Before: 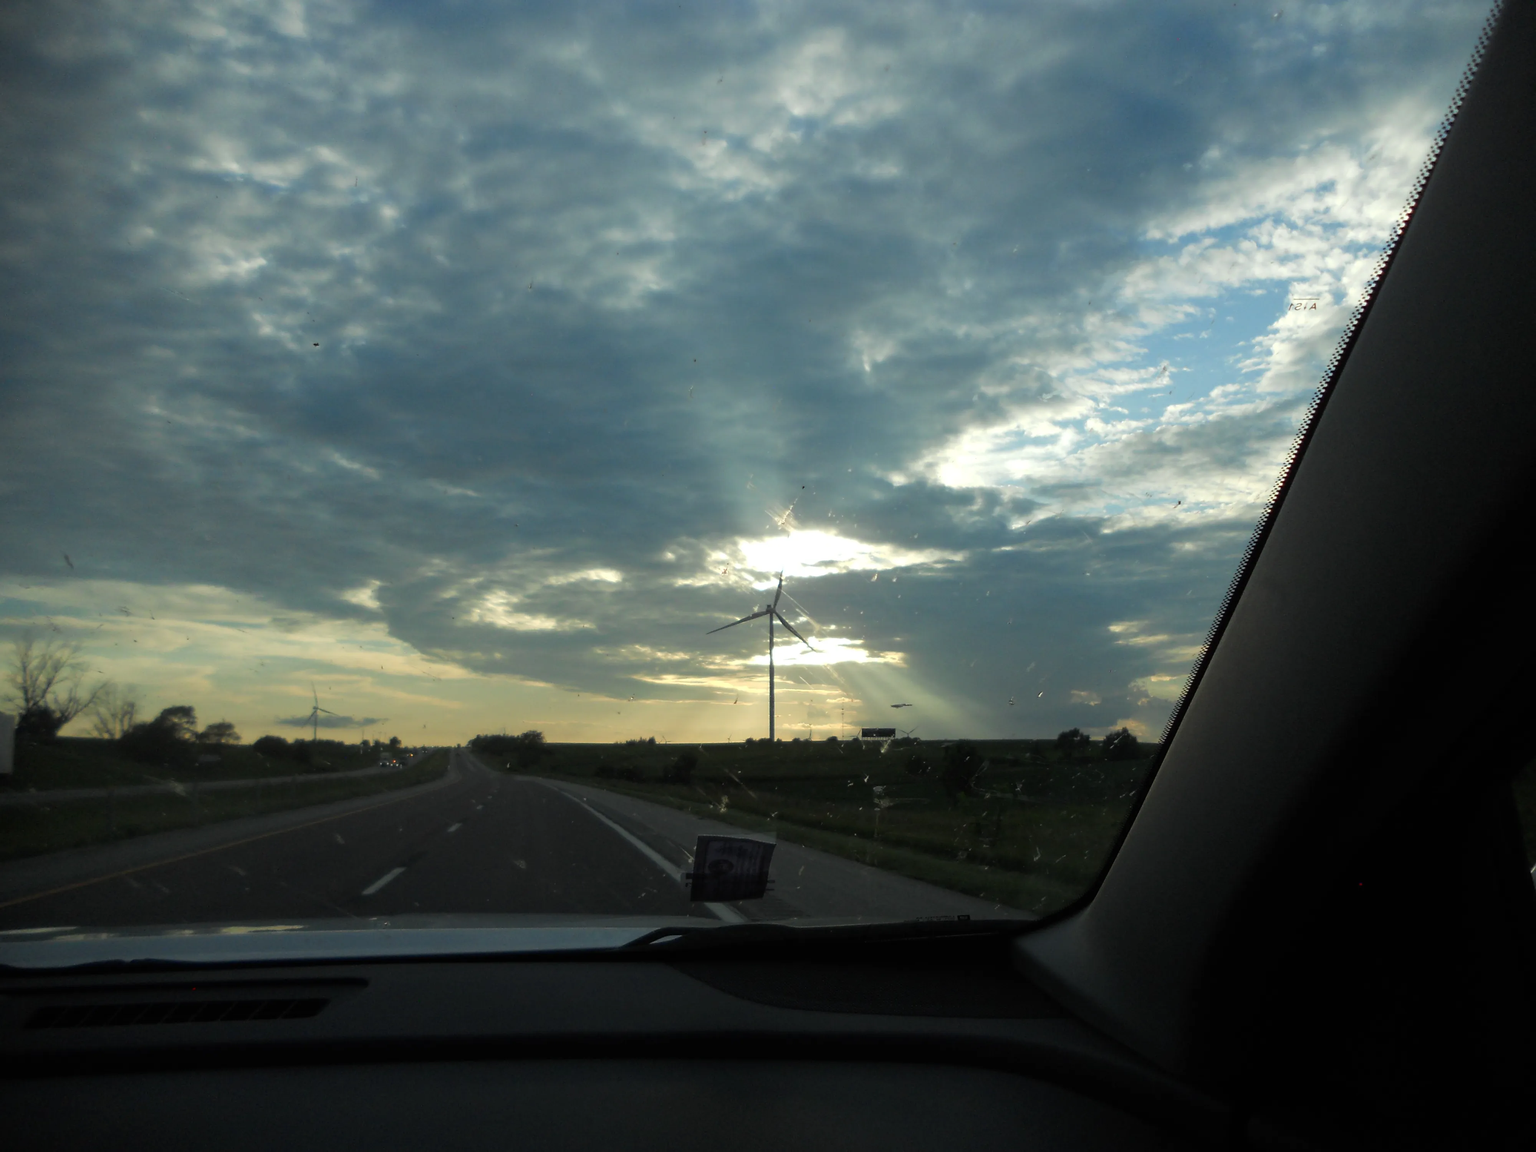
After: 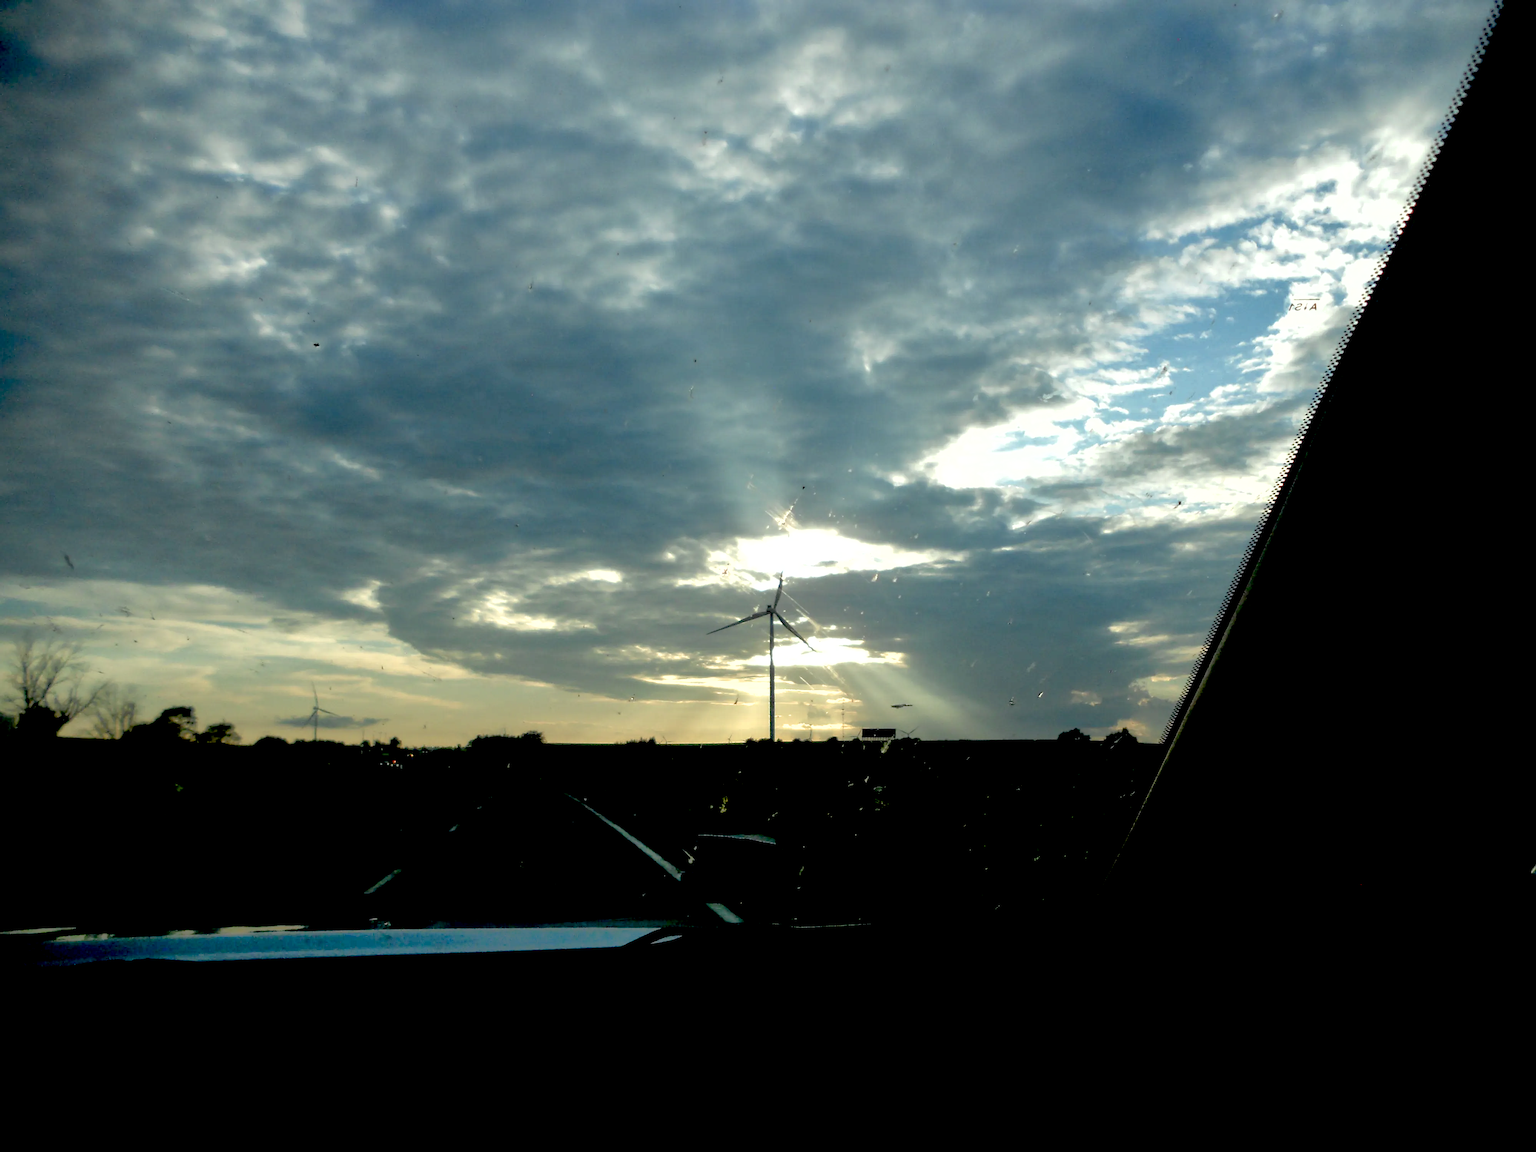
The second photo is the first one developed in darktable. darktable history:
exposure: black level correction 0.04, exposure 0.5 EV, compensate highlight preservation false
color balance: input saturation 80.07%
shadows and highlights: on, module defaults
